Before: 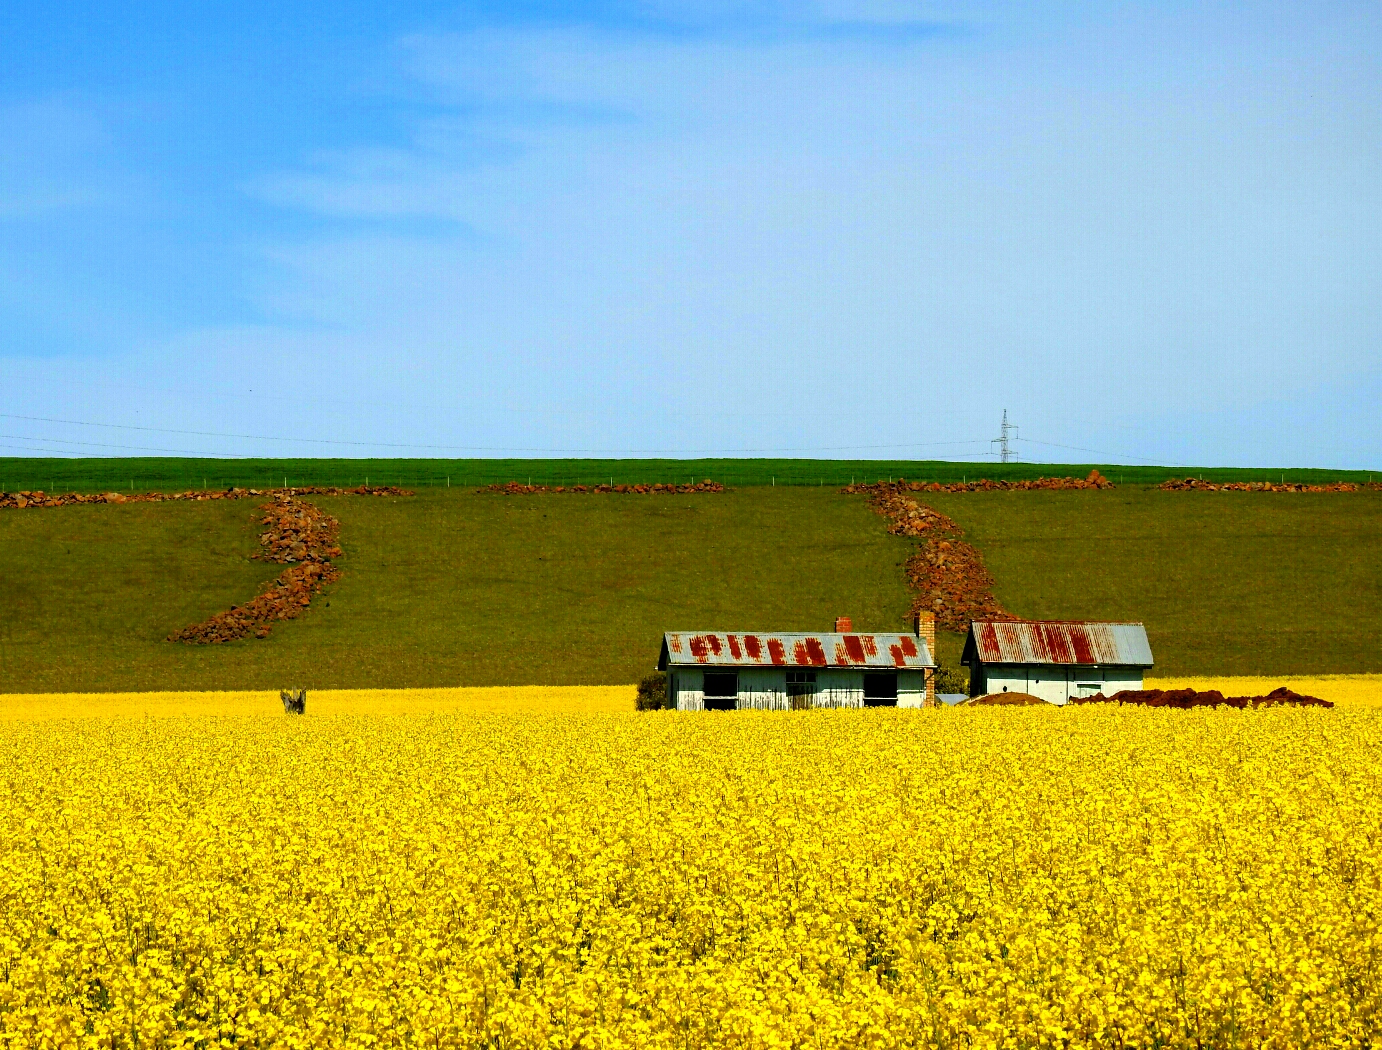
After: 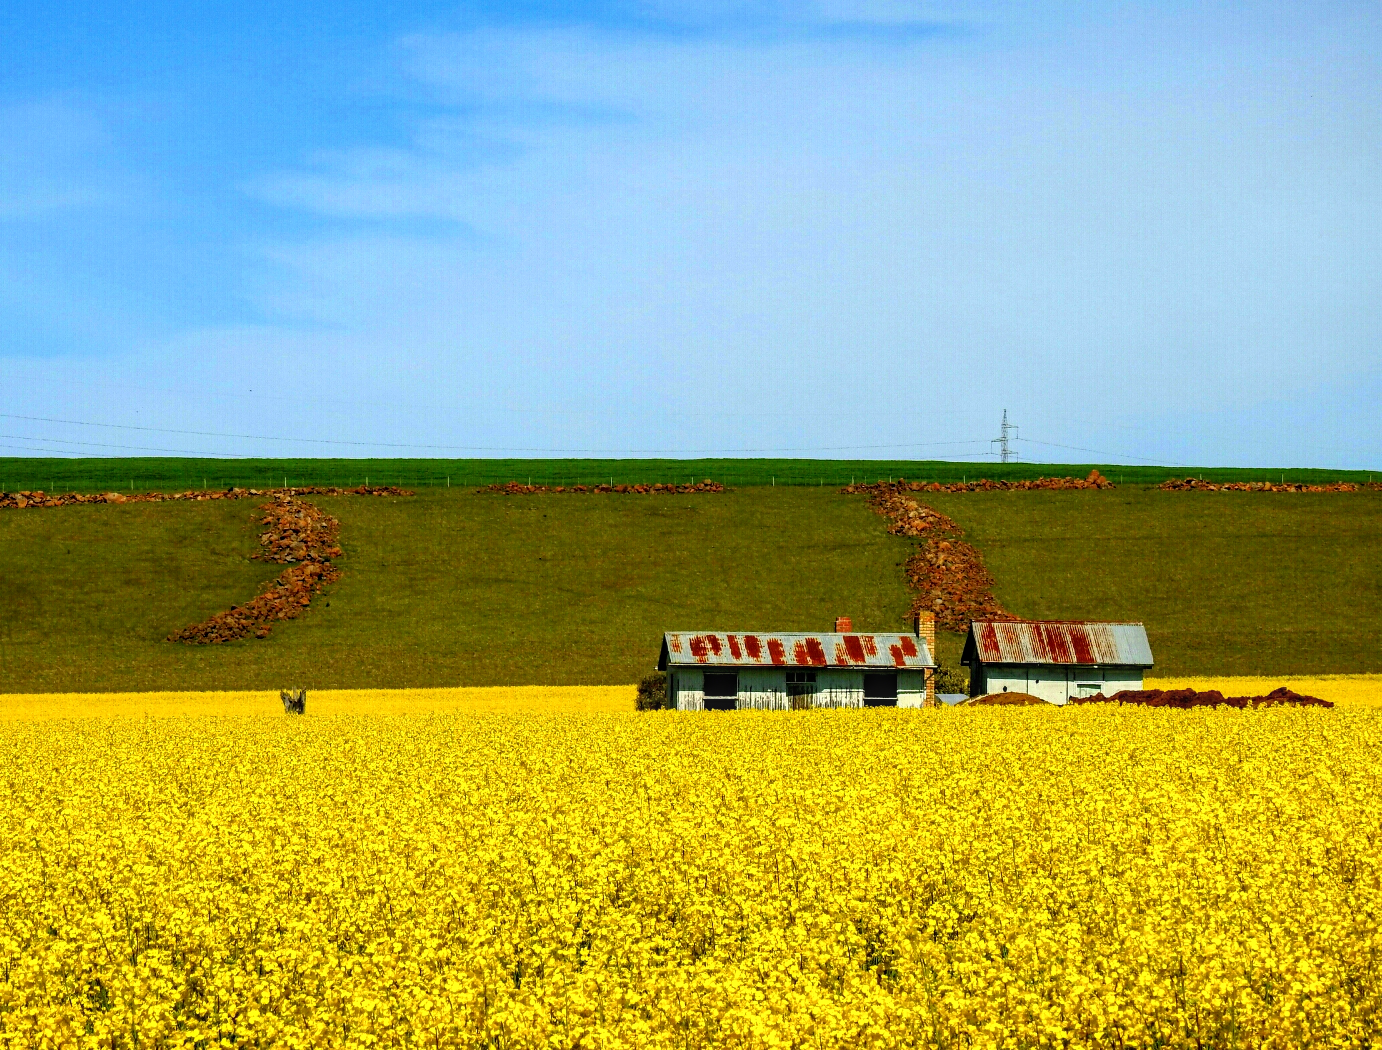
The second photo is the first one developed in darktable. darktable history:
levels: mode automatic, black 0.023%, white 99.97%, levels [0.062, 0.494, 0.925]
local contrast: on, module defaults
